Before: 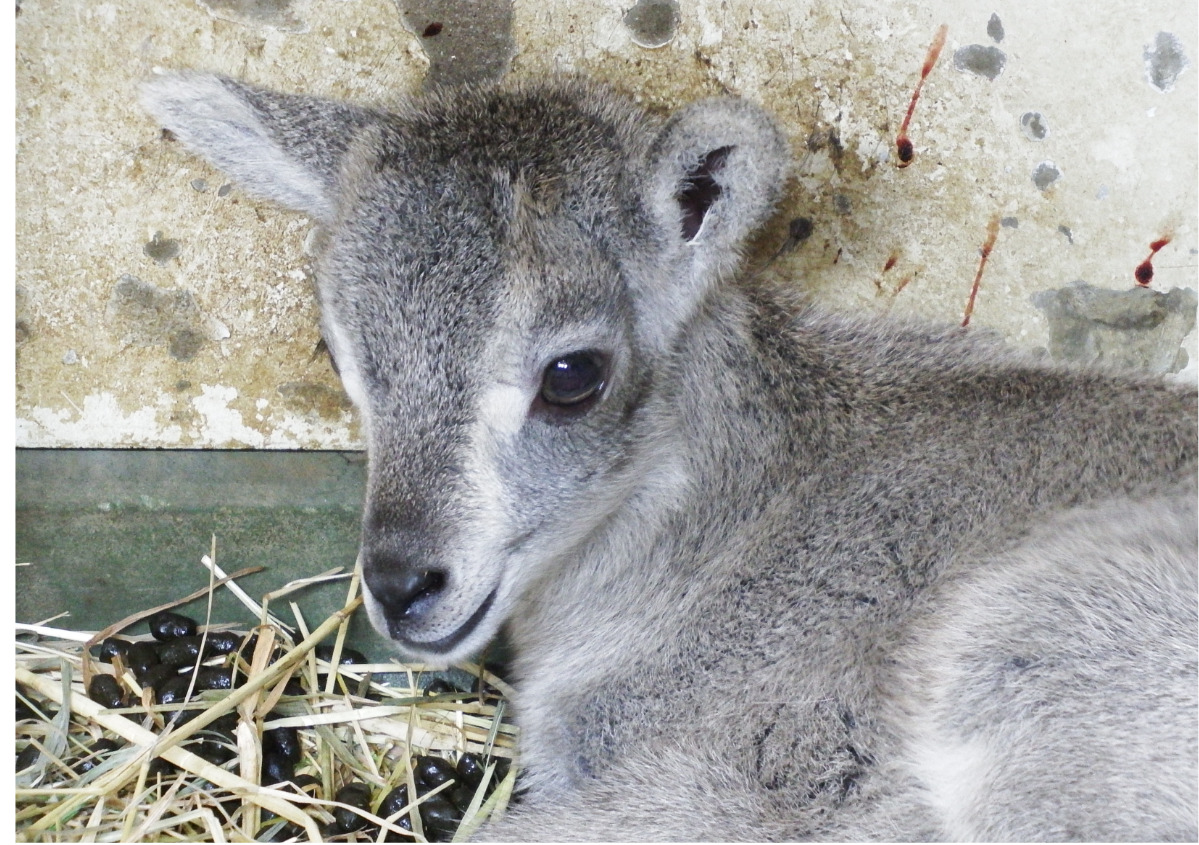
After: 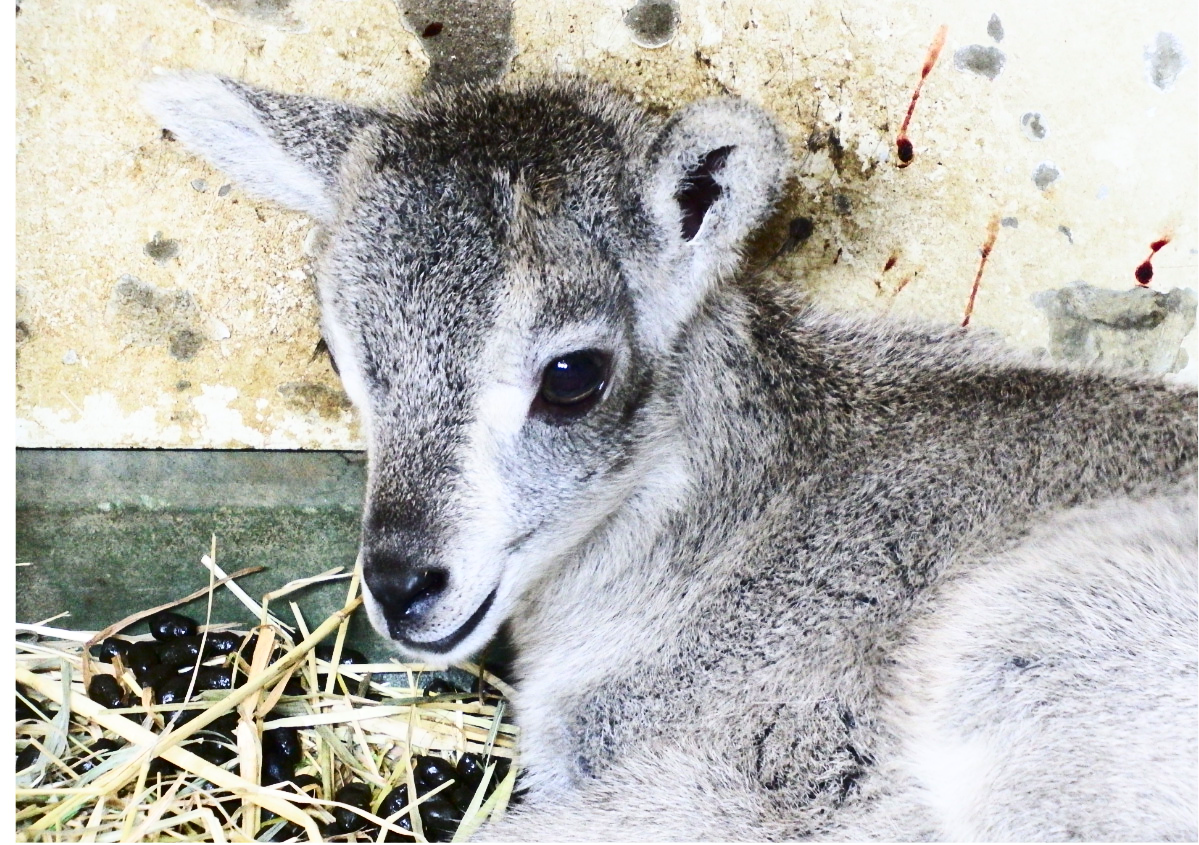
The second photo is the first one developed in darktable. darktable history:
contrast brightness saturation: contrast 0.4, brightness 0.05, saturation 0.25
white balance: red 1, blue 1
